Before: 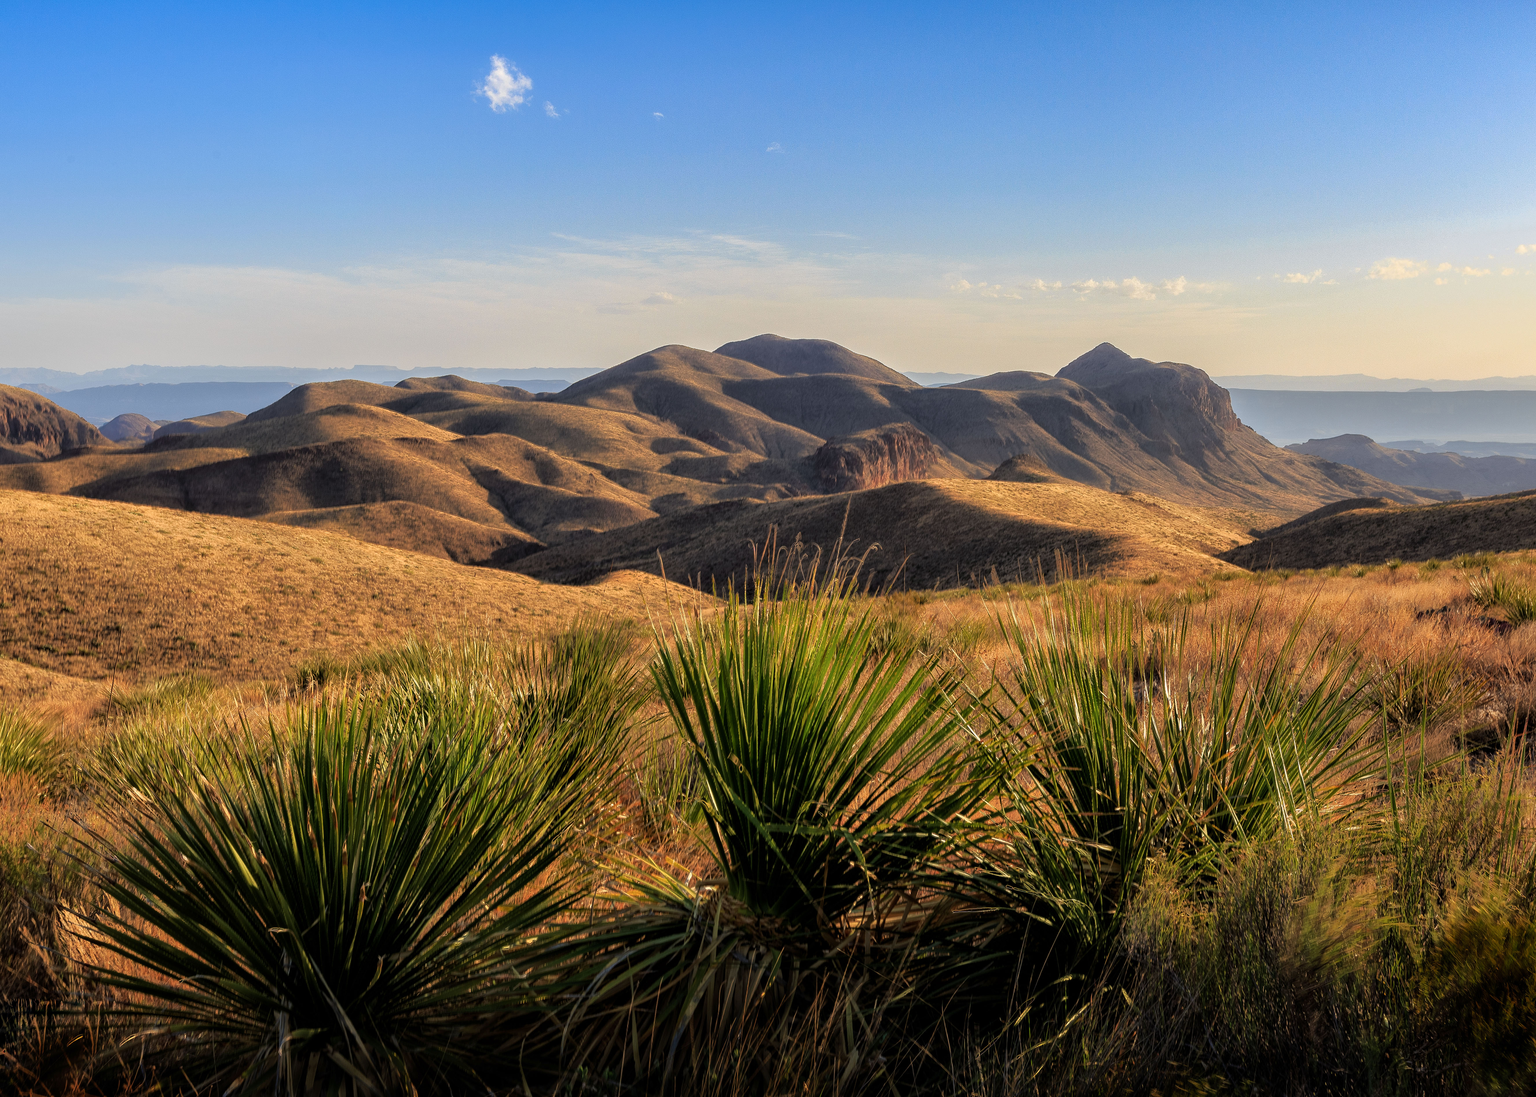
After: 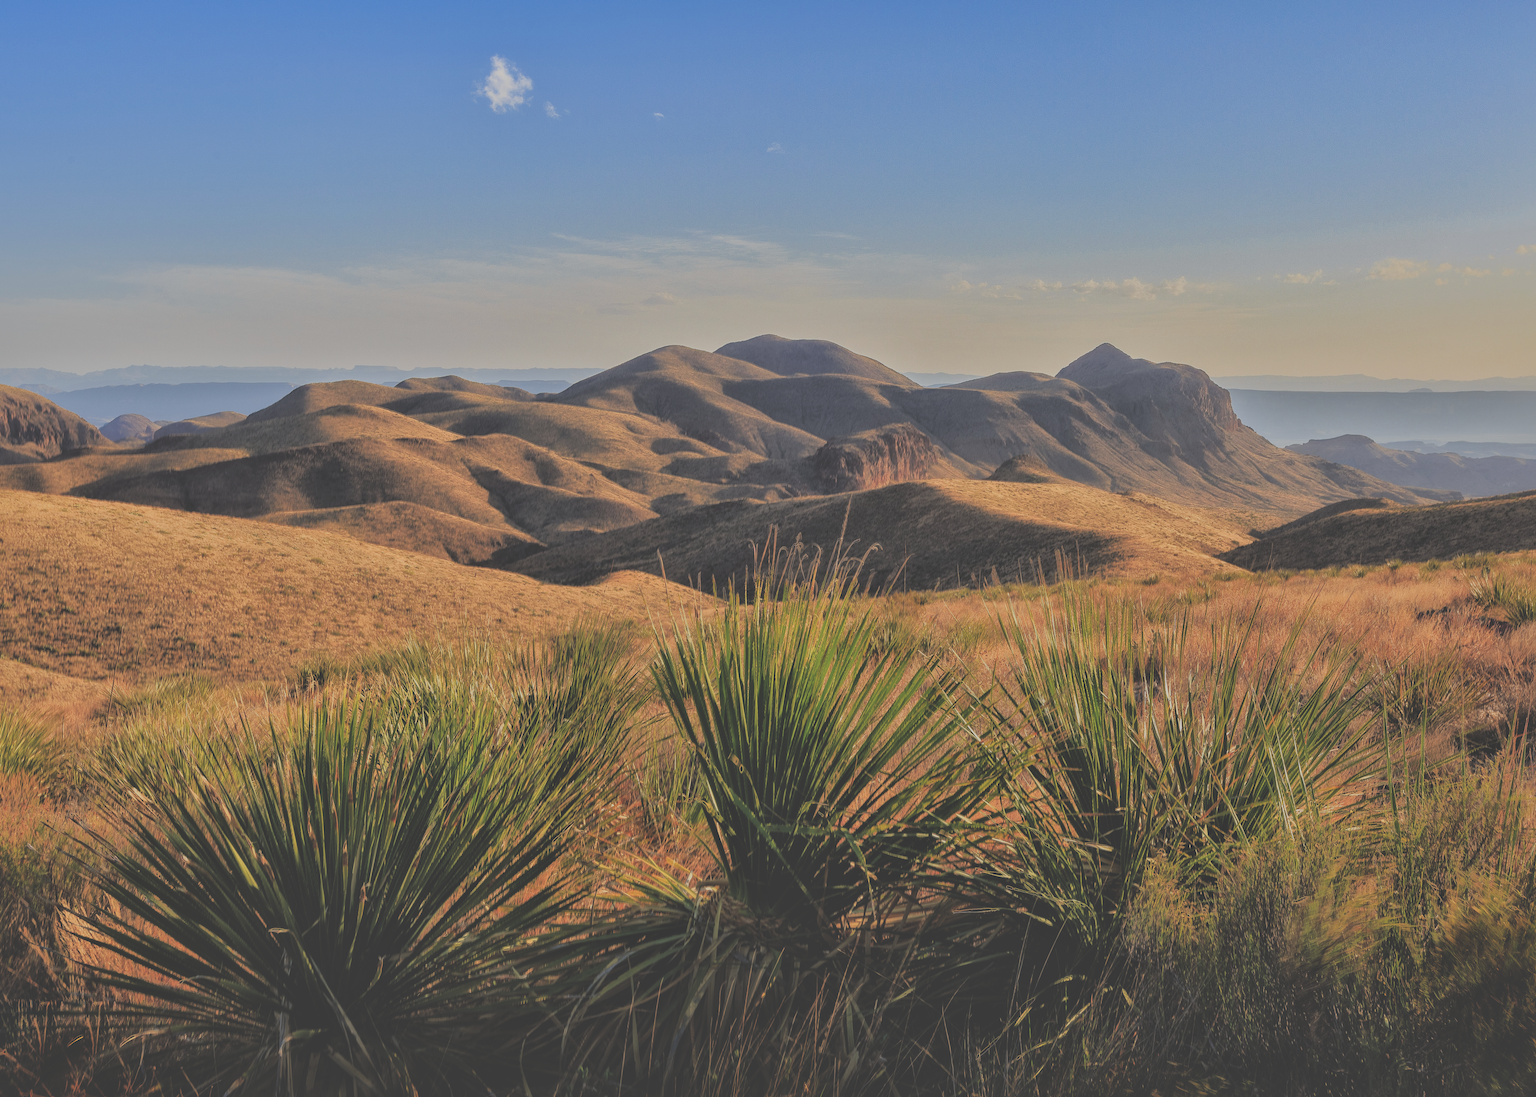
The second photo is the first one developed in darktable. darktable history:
filmic rgb: black relative exposure -7.24 EV, white relative exposure 5.05 EV, hardness 3.19
exposure: black level correction -0.042, exposure 0.063 EV, compensate exposure bias true, compensate highlight preservation false
shadows and highlights: shadows 39.93, highlights -59.92
